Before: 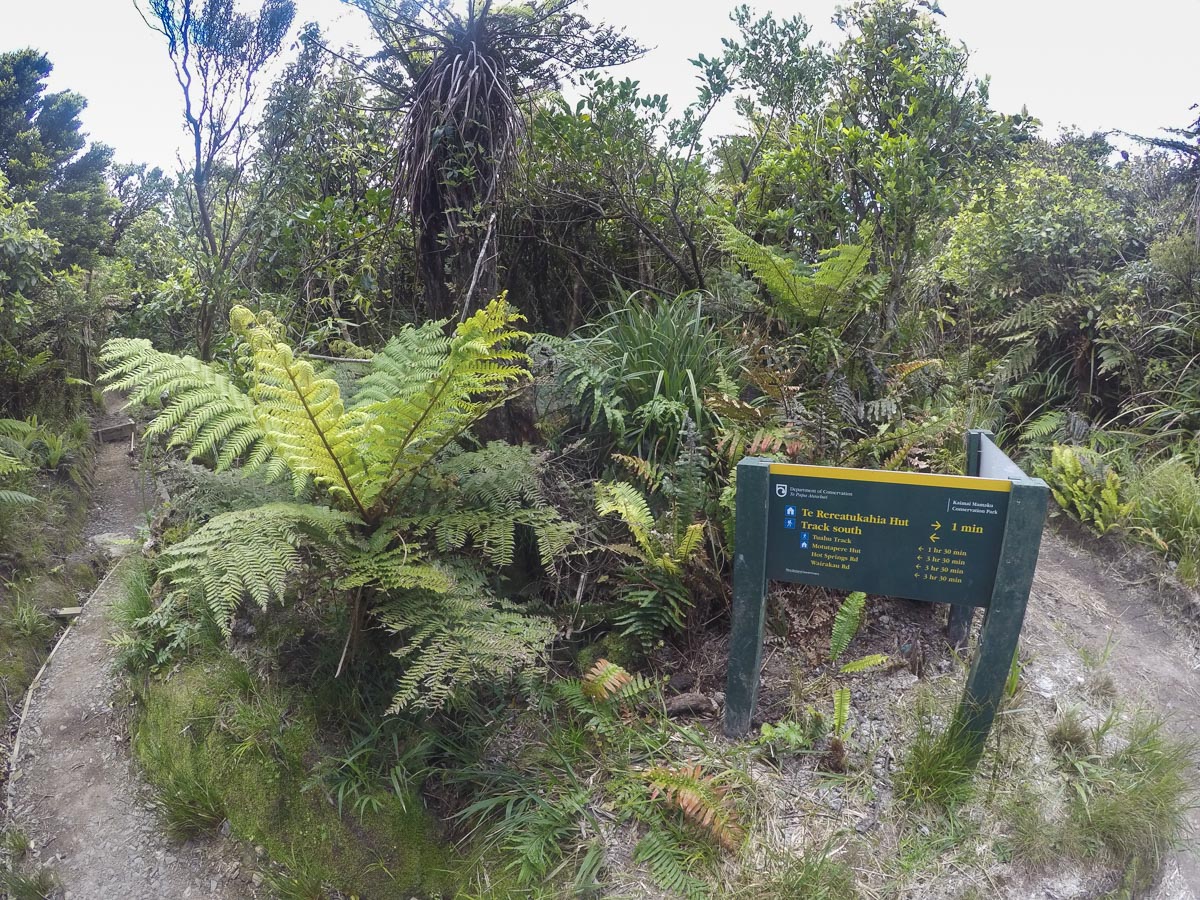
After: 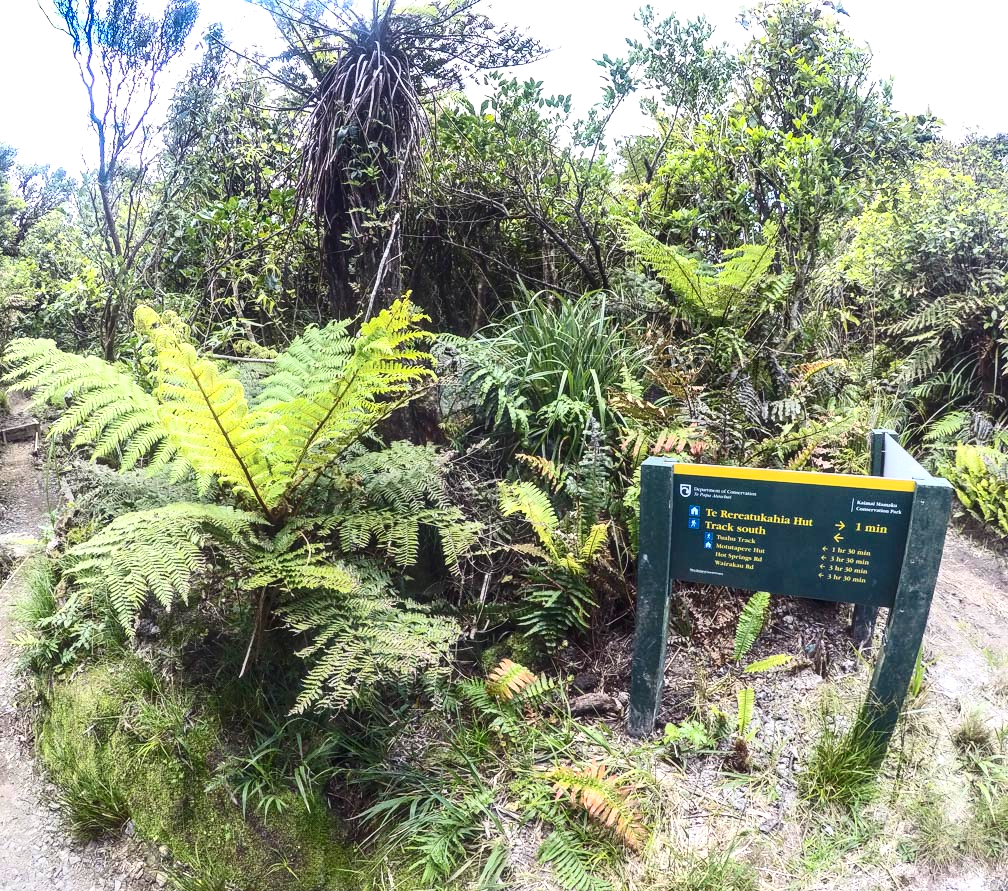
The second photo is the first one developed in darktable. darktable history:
exposure: black level correction 0.001, exposure 0.5 EV, compensate exposure bias true, compensate highlight preservation false
local contrast: on, module defaults
contrast brightness saturation: contrast 0.4, brightness 0.1, saturation 0.21
crop: left 8.026%, right 7.374%
